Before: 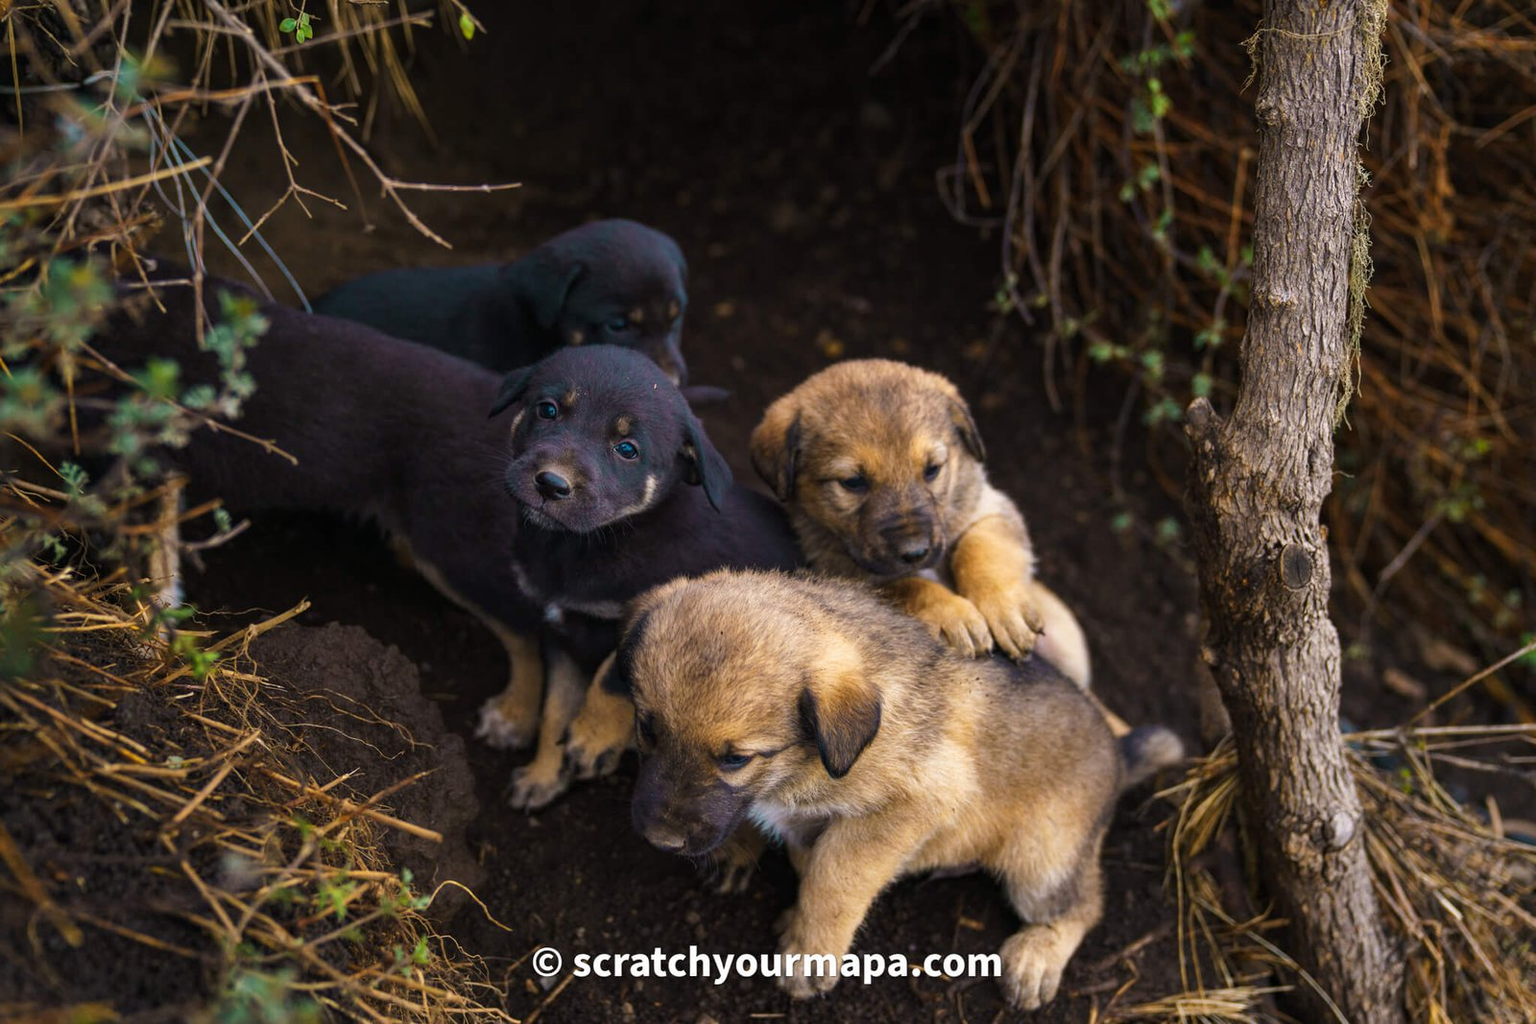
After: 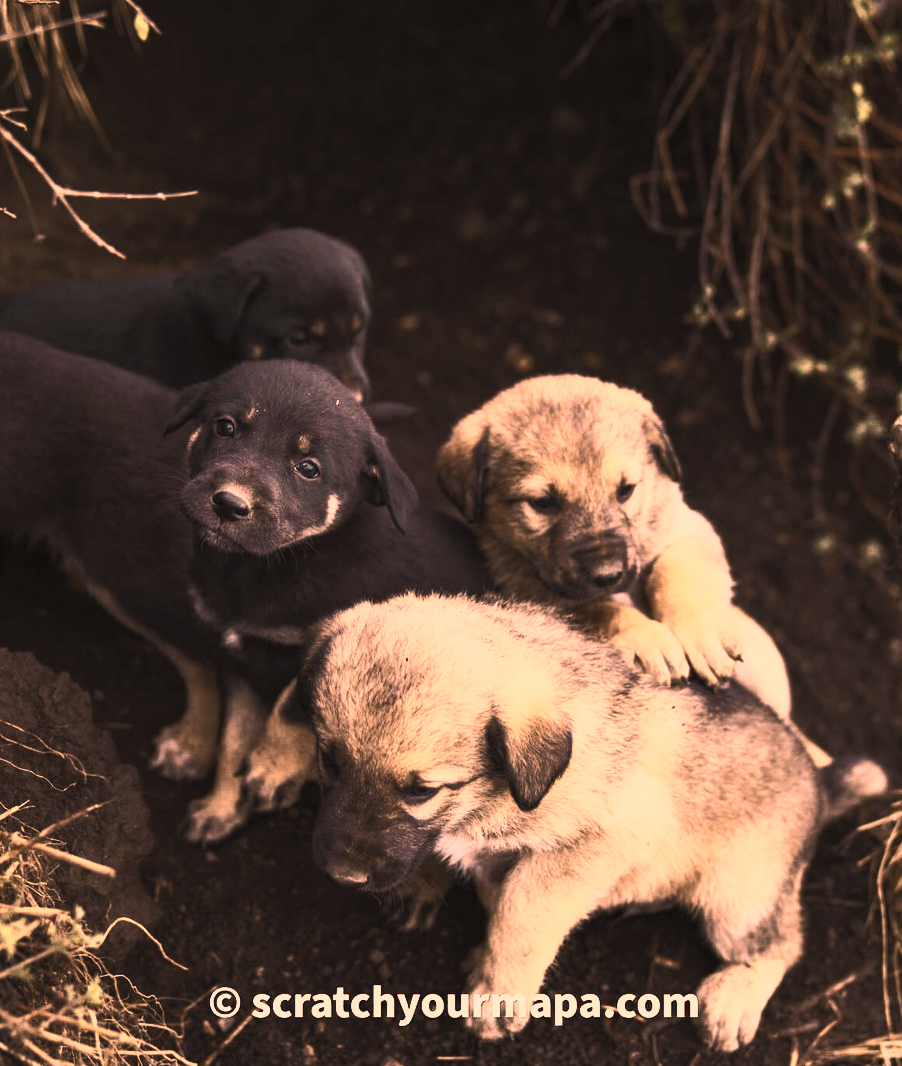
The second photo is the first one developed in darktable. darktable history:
crop: left 21.596%, right 22.016%, bottom 0.005%
color correction: highlights a* 39.89, highlights b* 39.86, saturation 0.688
tone curve: curves: ch0 [(0, 0) (0.003, 0.003) (0.011, 0.01) (0.025, 0.023) (0.044, 0.041) (0.069, 0.064) (0.1, 0.092) (0.136, 0.125) (0.177, 0.163) (0.224, 0.207) (0.277, 0.255) (0.335, 0.309) (0.399, 0.375) (0.468, 0.459) (0.543, 0.548) (0.623, 0.629) (0.709, 0.716) (0.801, 0.808) (0.898, 0.911) (1, 1)], color space Lab, independent channels, preserve colors none
contrast brightness saturation: contrast 0.583, brightness 0.575, saturation -0.334
